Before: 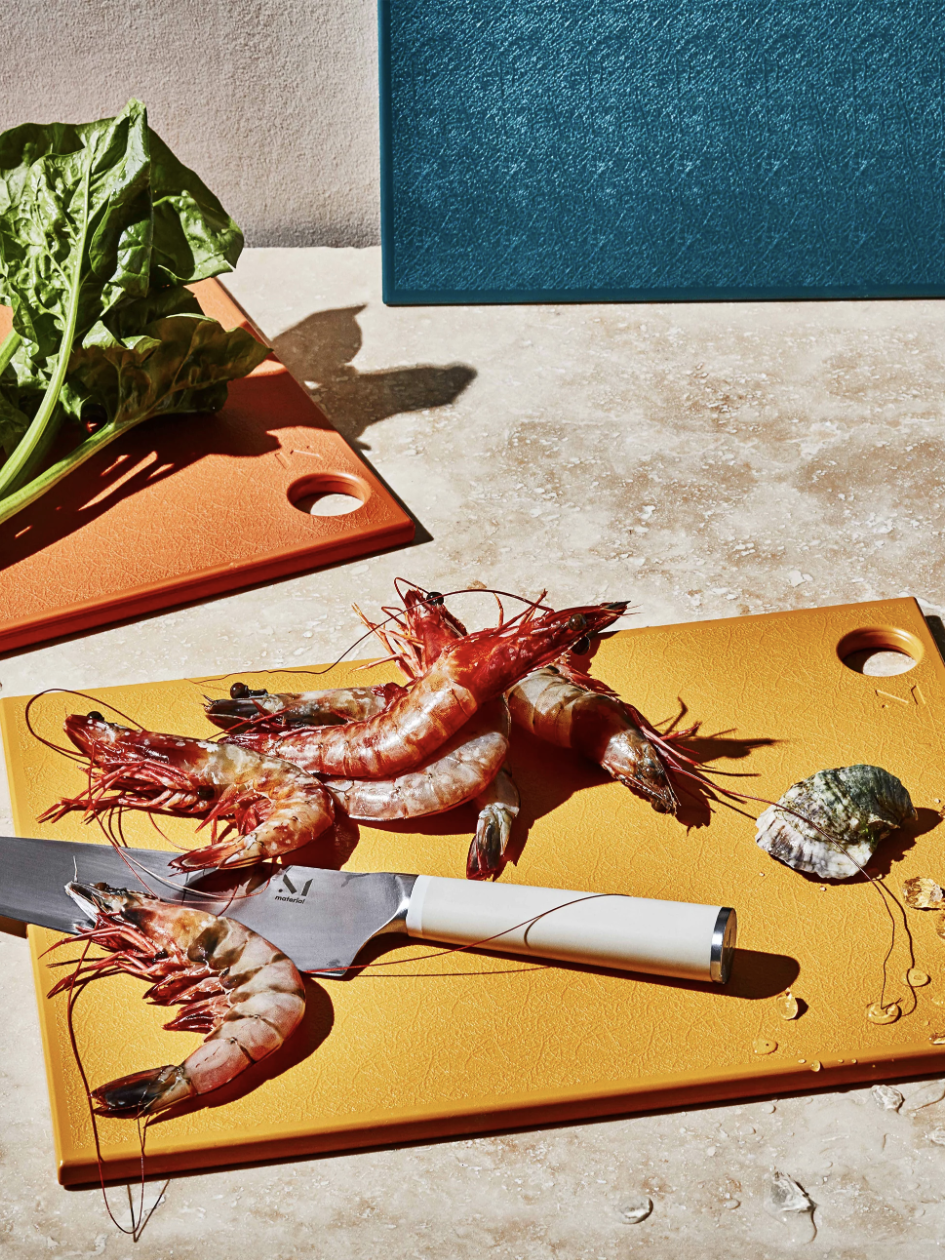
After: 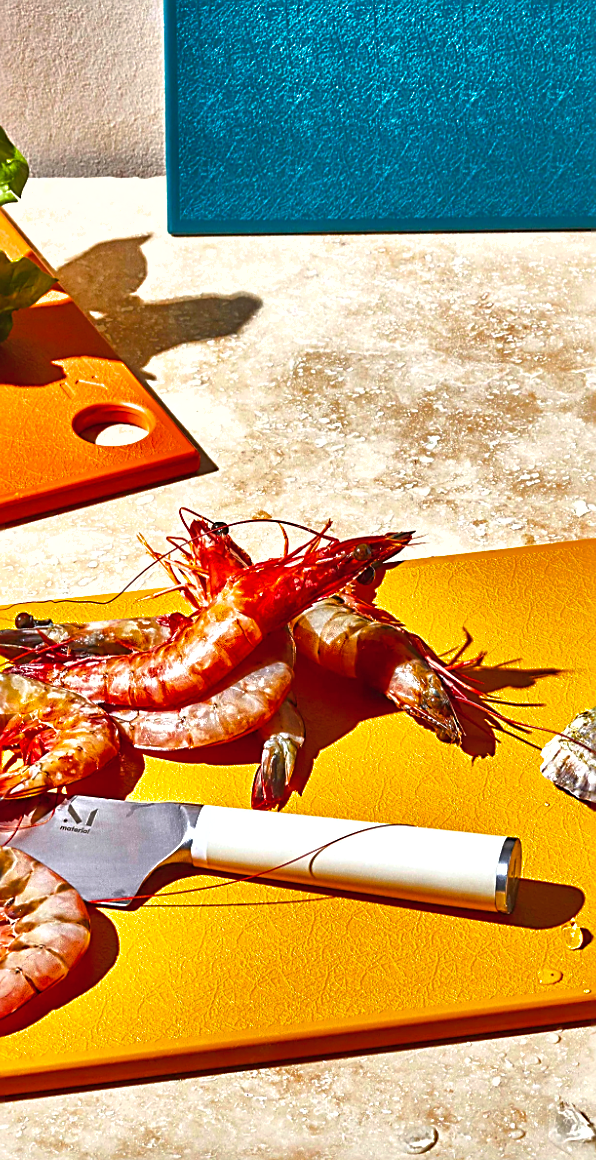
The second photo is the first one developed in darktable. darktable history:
shadows and highlights: on, module defaults
tone equalizer: on, module defaults
crop and rotate: left 22.79%, top 5.63%, right 14.13%, bottom 2.303%
exposure: black level correction -0.002, exposure 0.544 EV, compensate highlight preservation false
color balance rgb: linear chroma grading › global chroma 9.046%, perceptual saturation grading › global saturation 19.736%, global vibrance 20%
sharpen: on, module defaults
